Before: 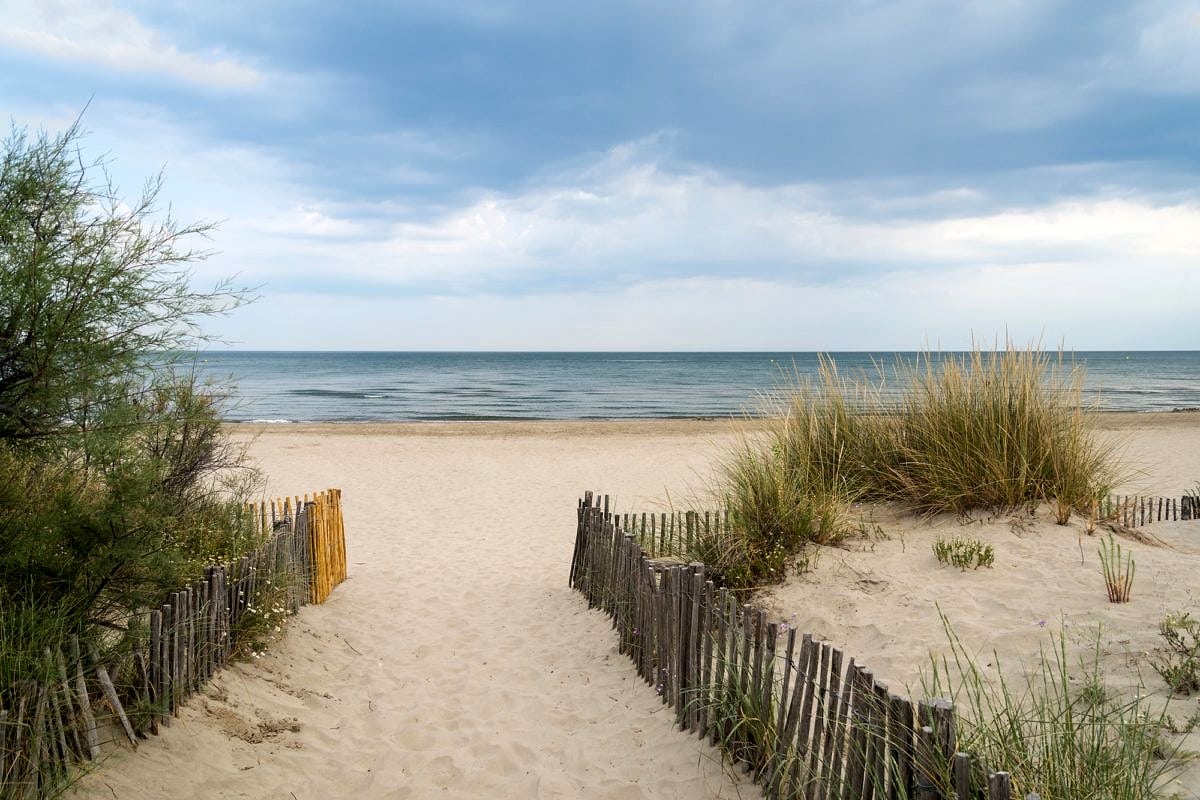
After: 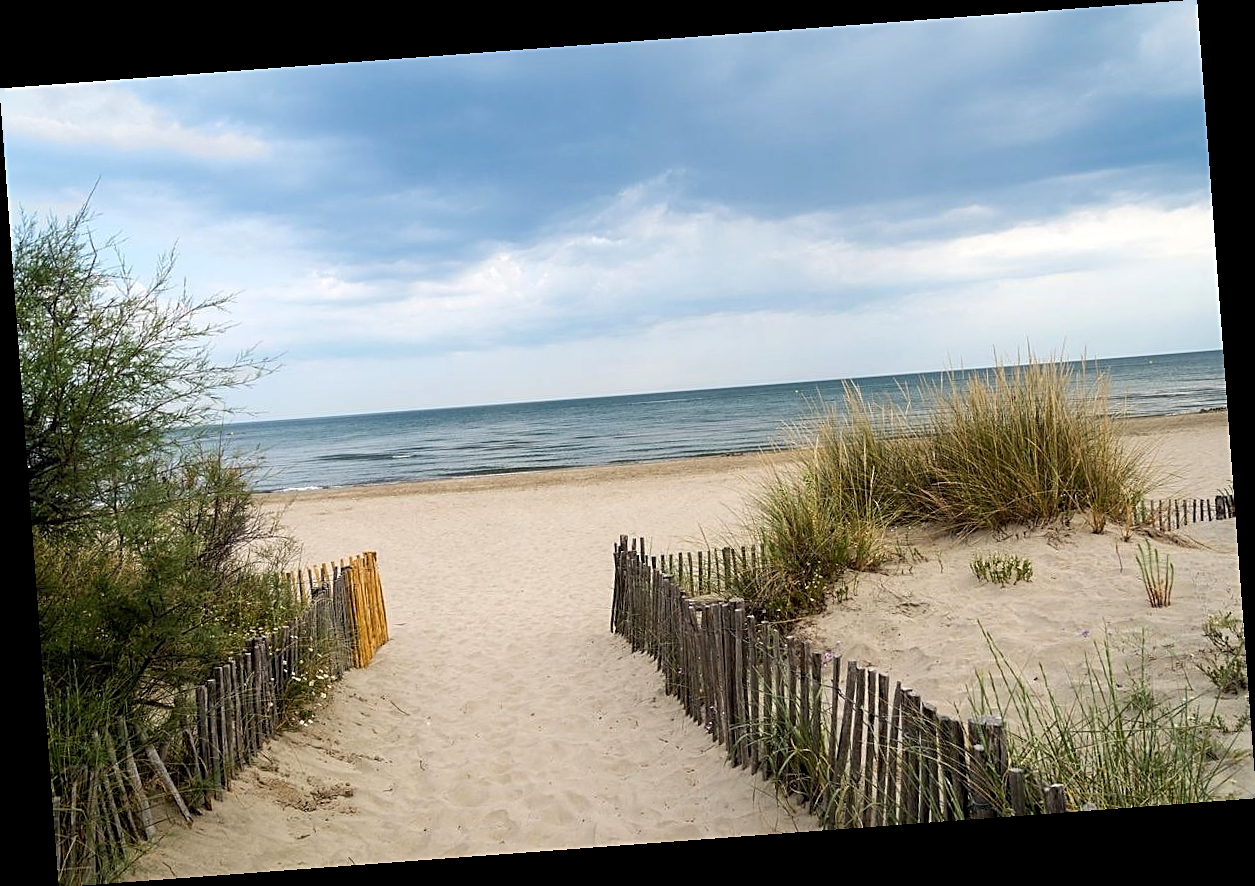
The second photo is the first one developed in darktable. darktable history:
rotate and perspective: rotation -4.25°, automatic cropping off
sharpen: on, module defaults
